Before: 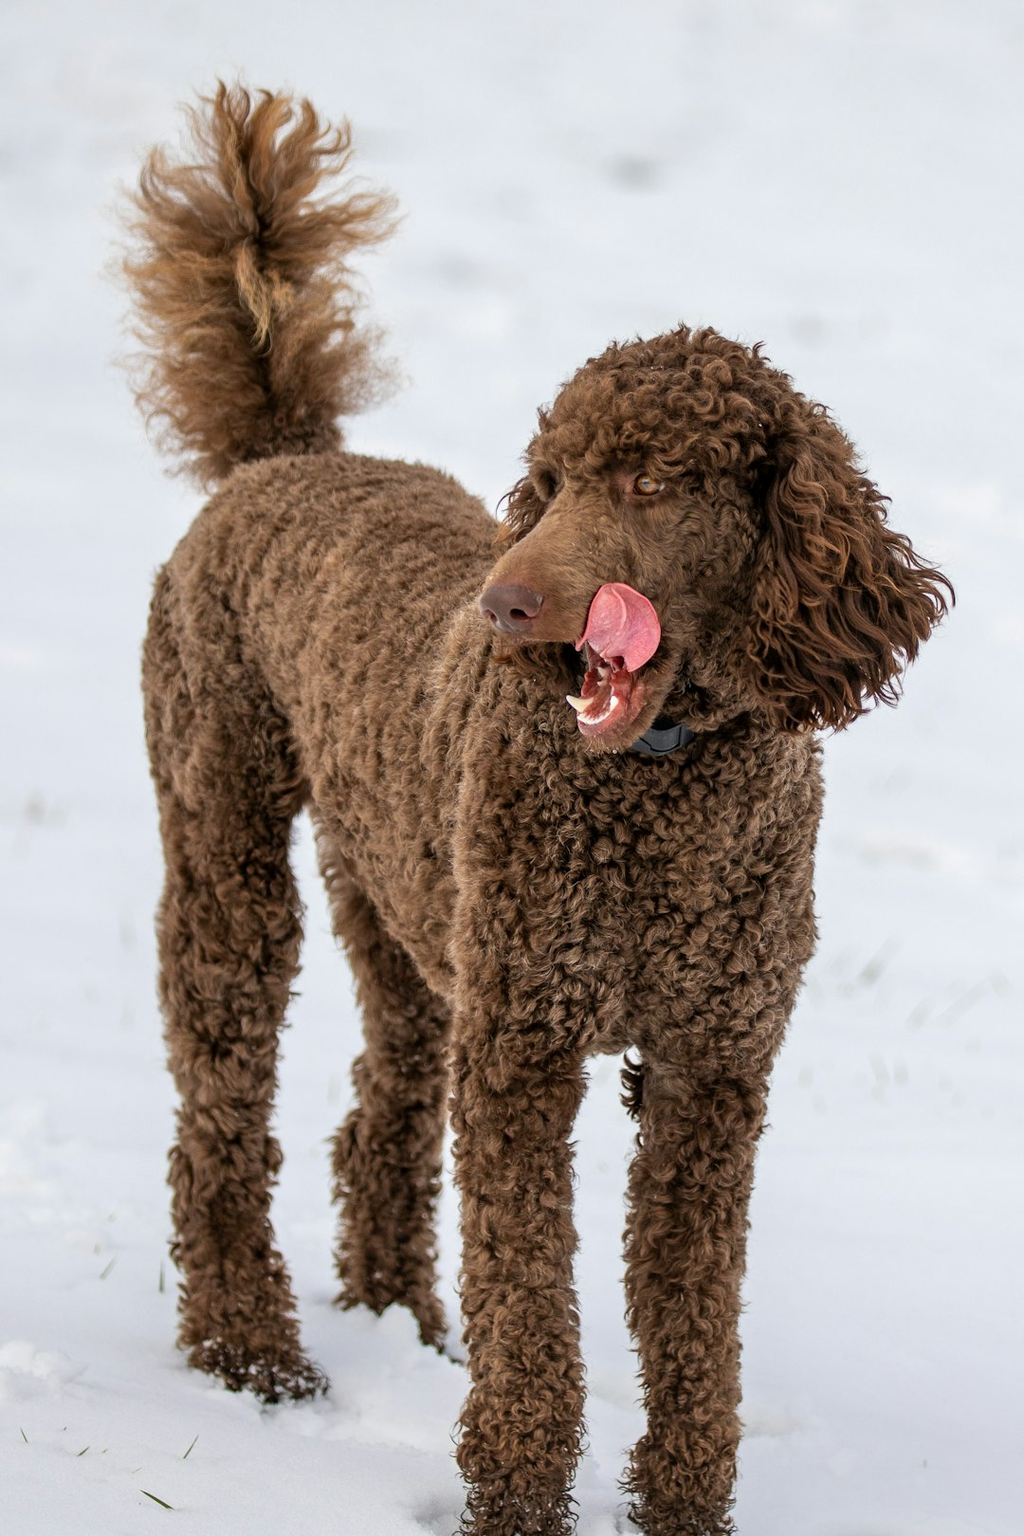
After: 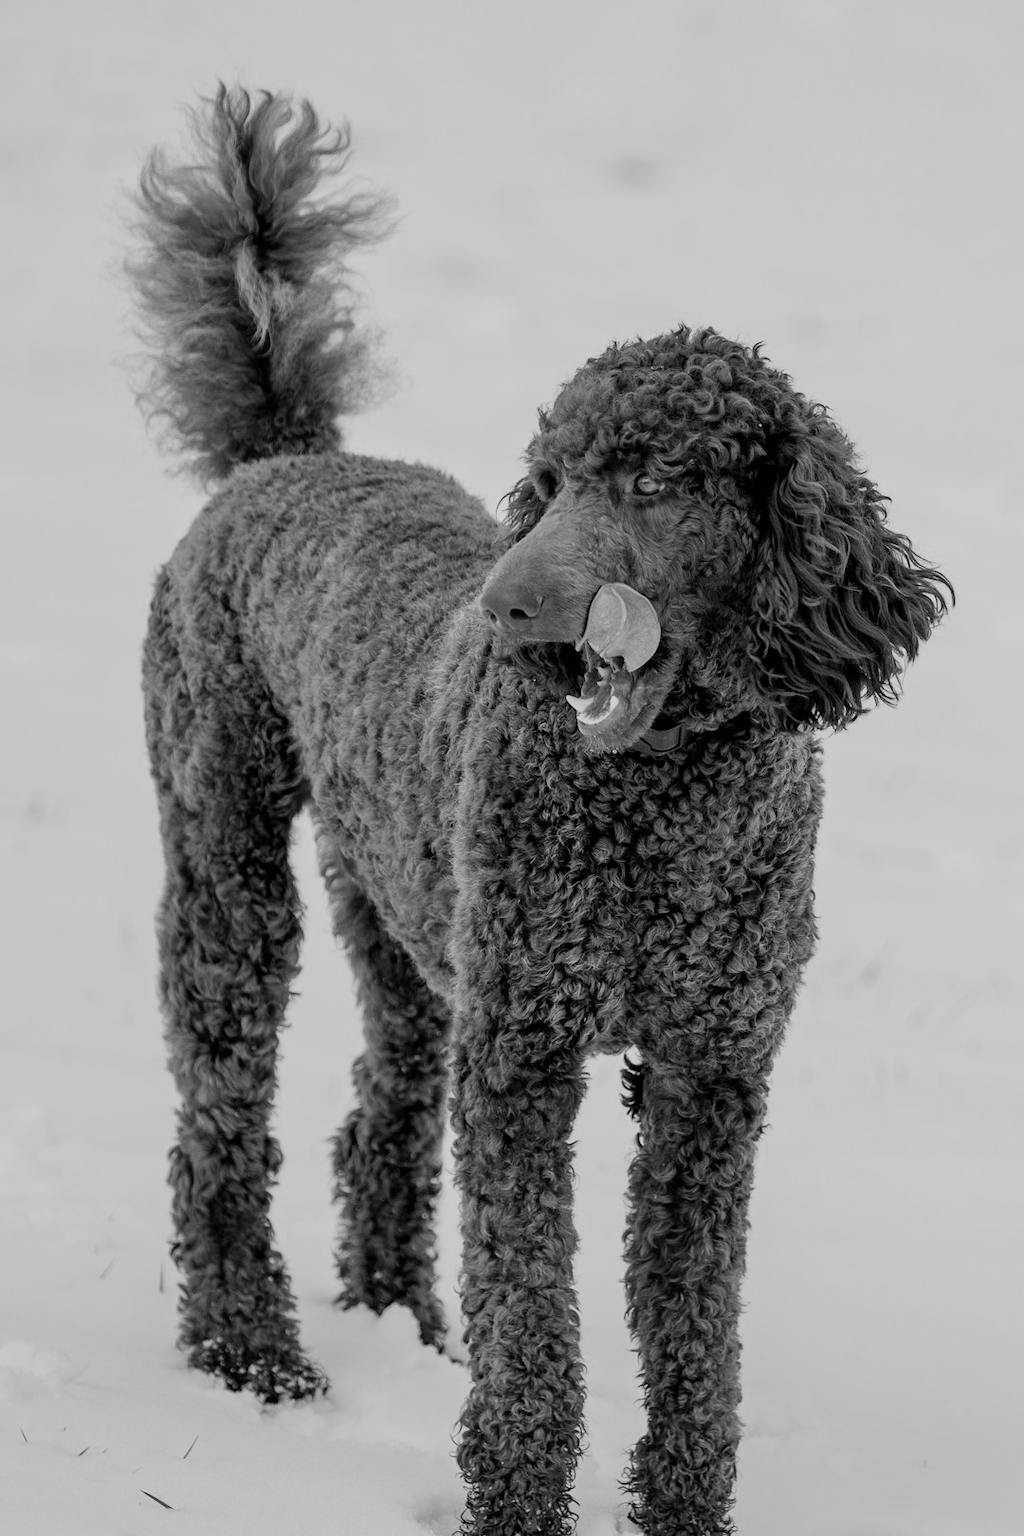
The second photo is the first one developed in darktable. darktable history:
filmic rgb: black relative exposure -7.65 EV, white relative exposure 4.56 EV, hardness 3.61
monochrome: on, module defaults
